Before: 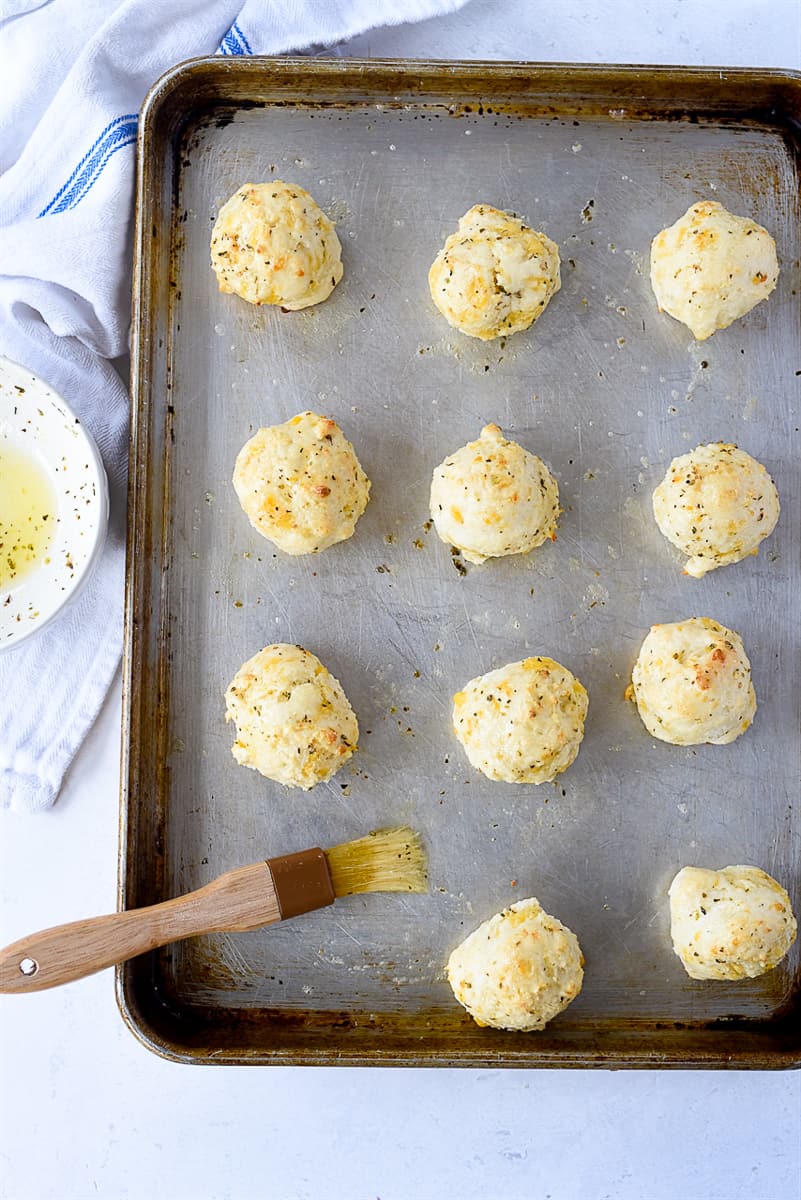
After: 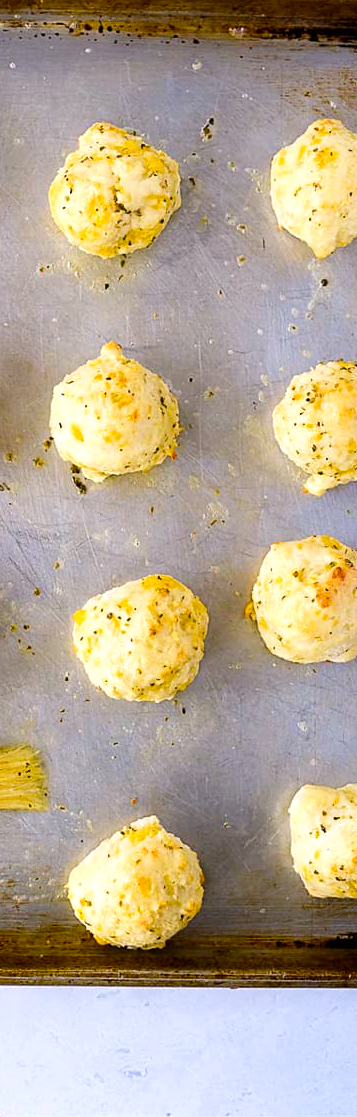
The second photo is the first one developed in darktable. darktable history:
crop: left 47.505%, top 6.915%, right 7.896%
color balance rgb: highlights gain › chroma 1.661%, highlights gain › hue 57.31°, perceptual saturation grading › global saturation 29.568%, perceptual brilliance grading › highlights 6.227%, perceptual brilliance grading › mid-tones 18.138%, perceptual brilliance grading › shadows -5.359%, global vibrance 18.528%
velvia: on, module defaults
